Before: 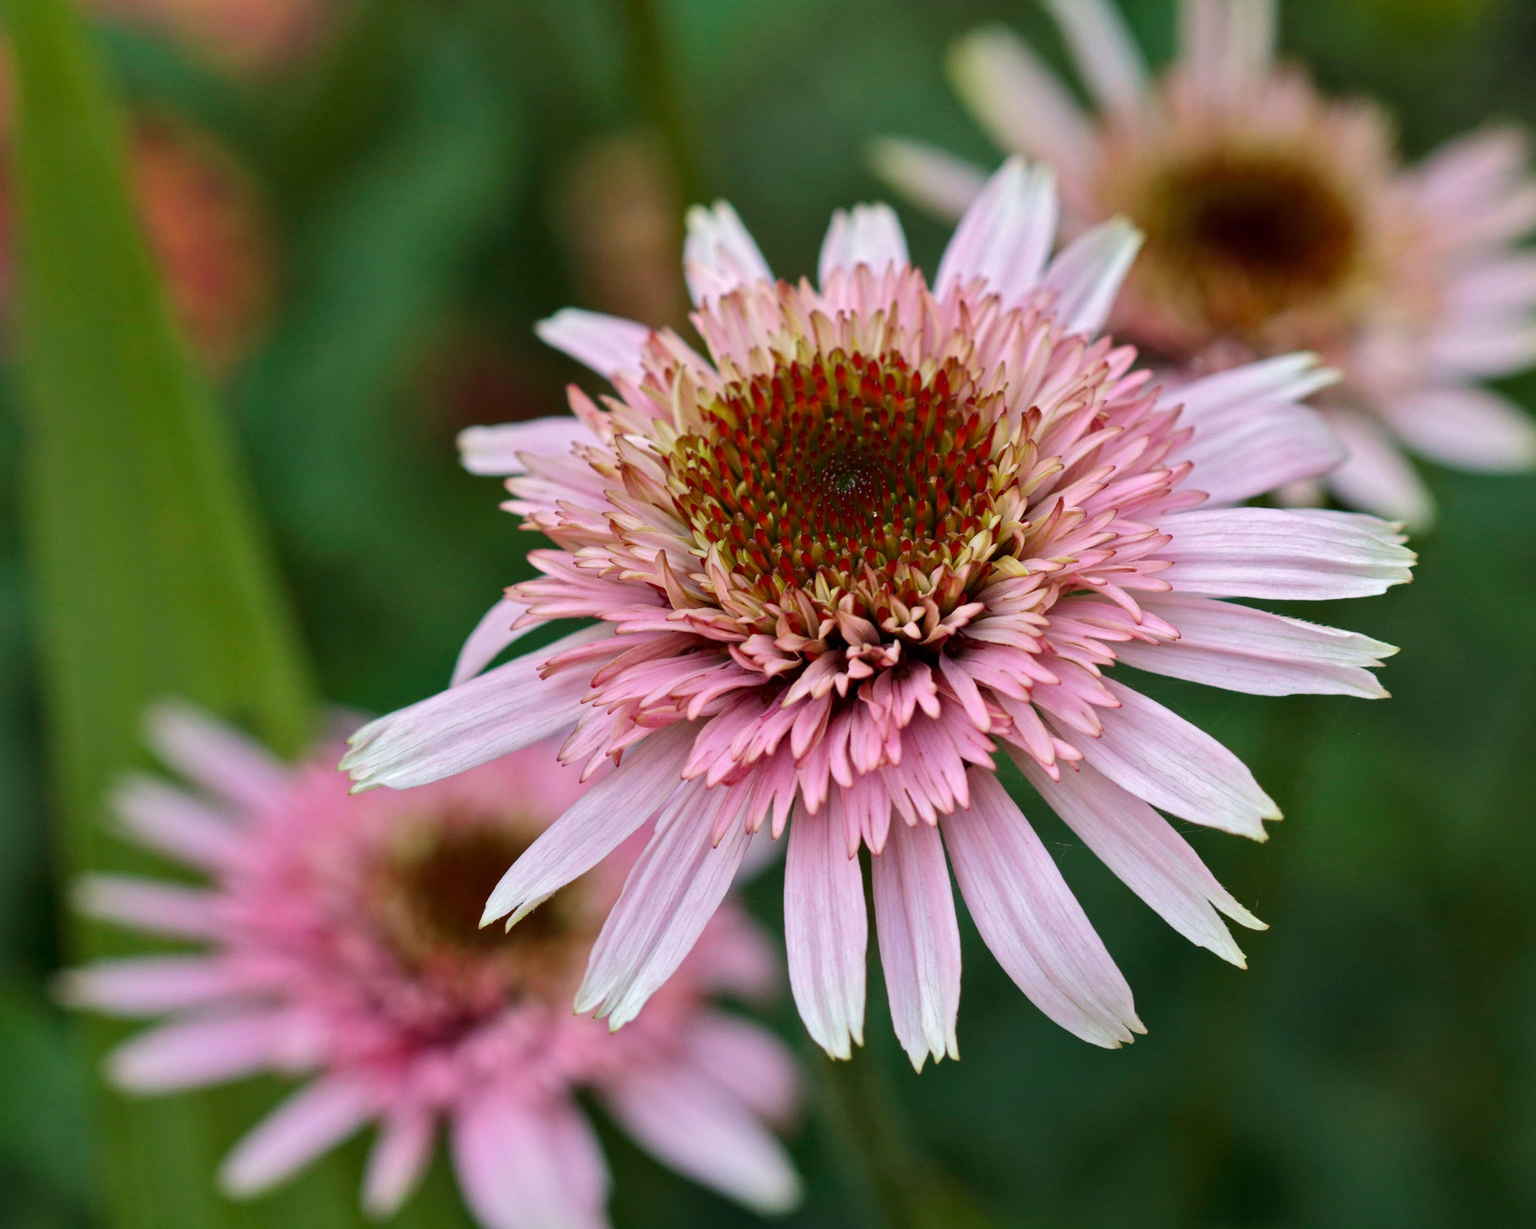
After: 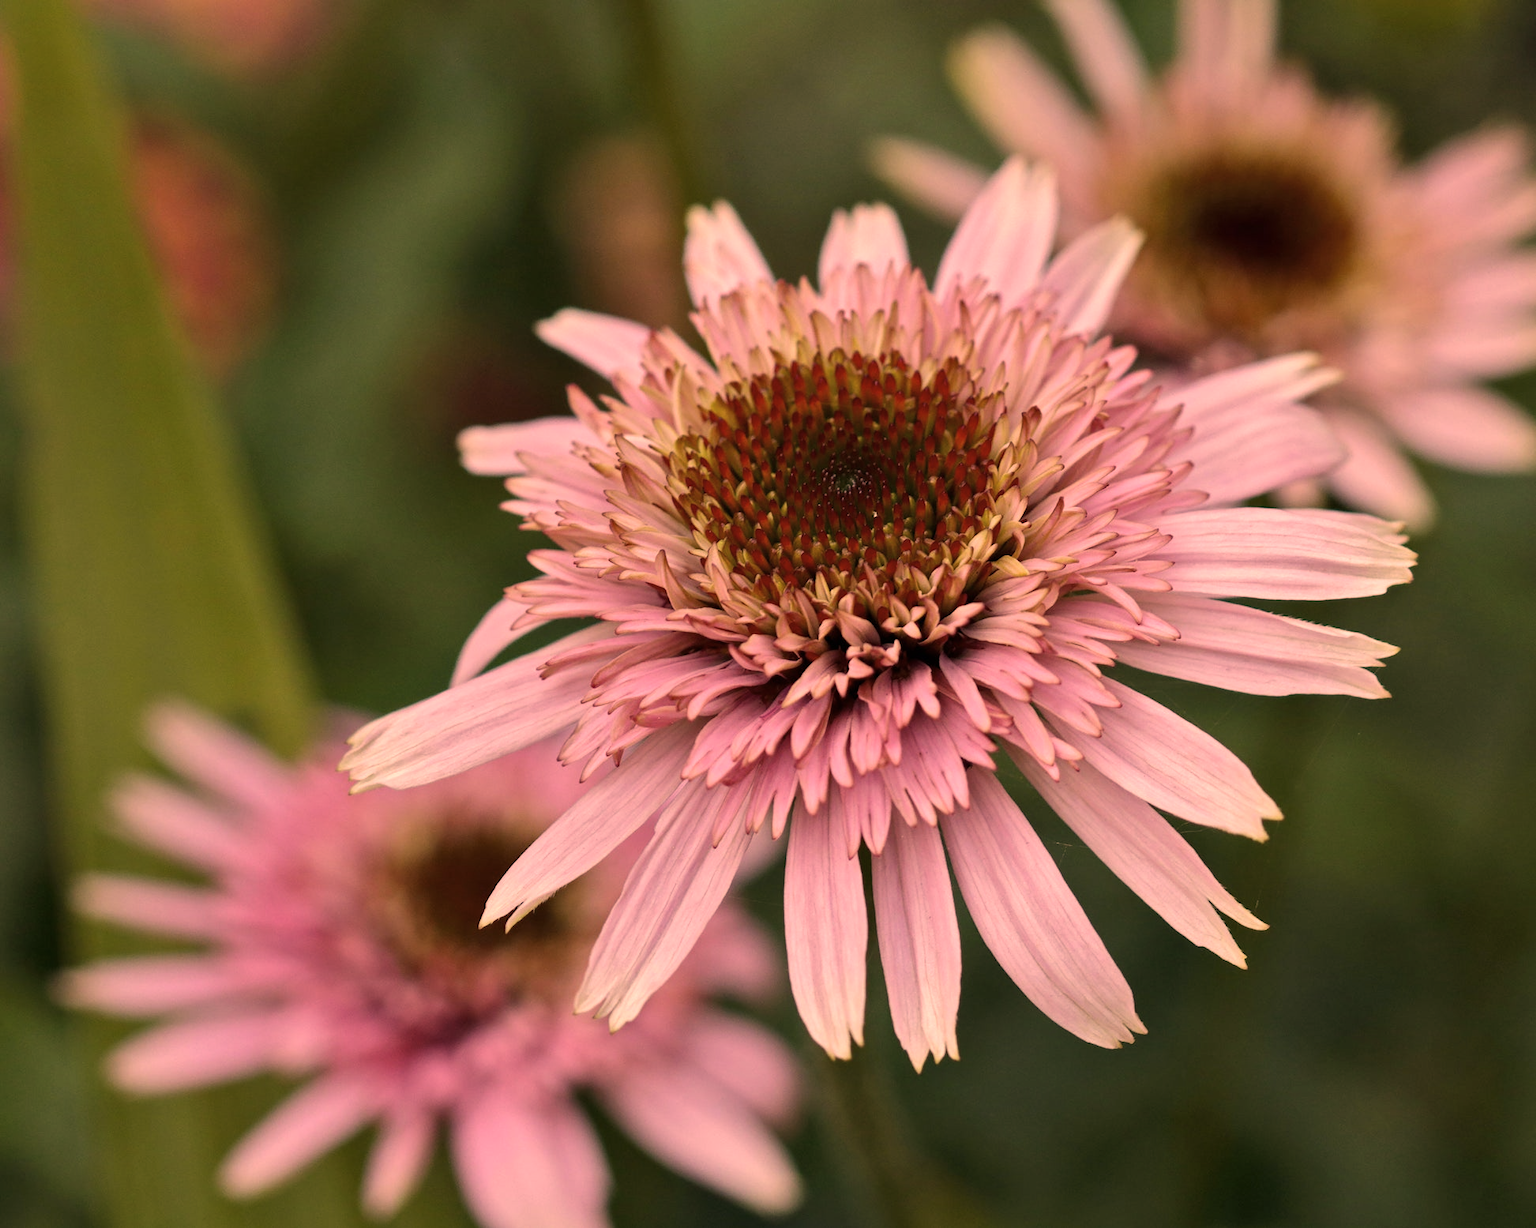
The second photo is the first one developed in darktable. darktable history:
exposure: compensate exposure bias true, compensate highlight preservation false
color correction: highlights a* 39.61, highlights b* 39.99, saturation 0.693
